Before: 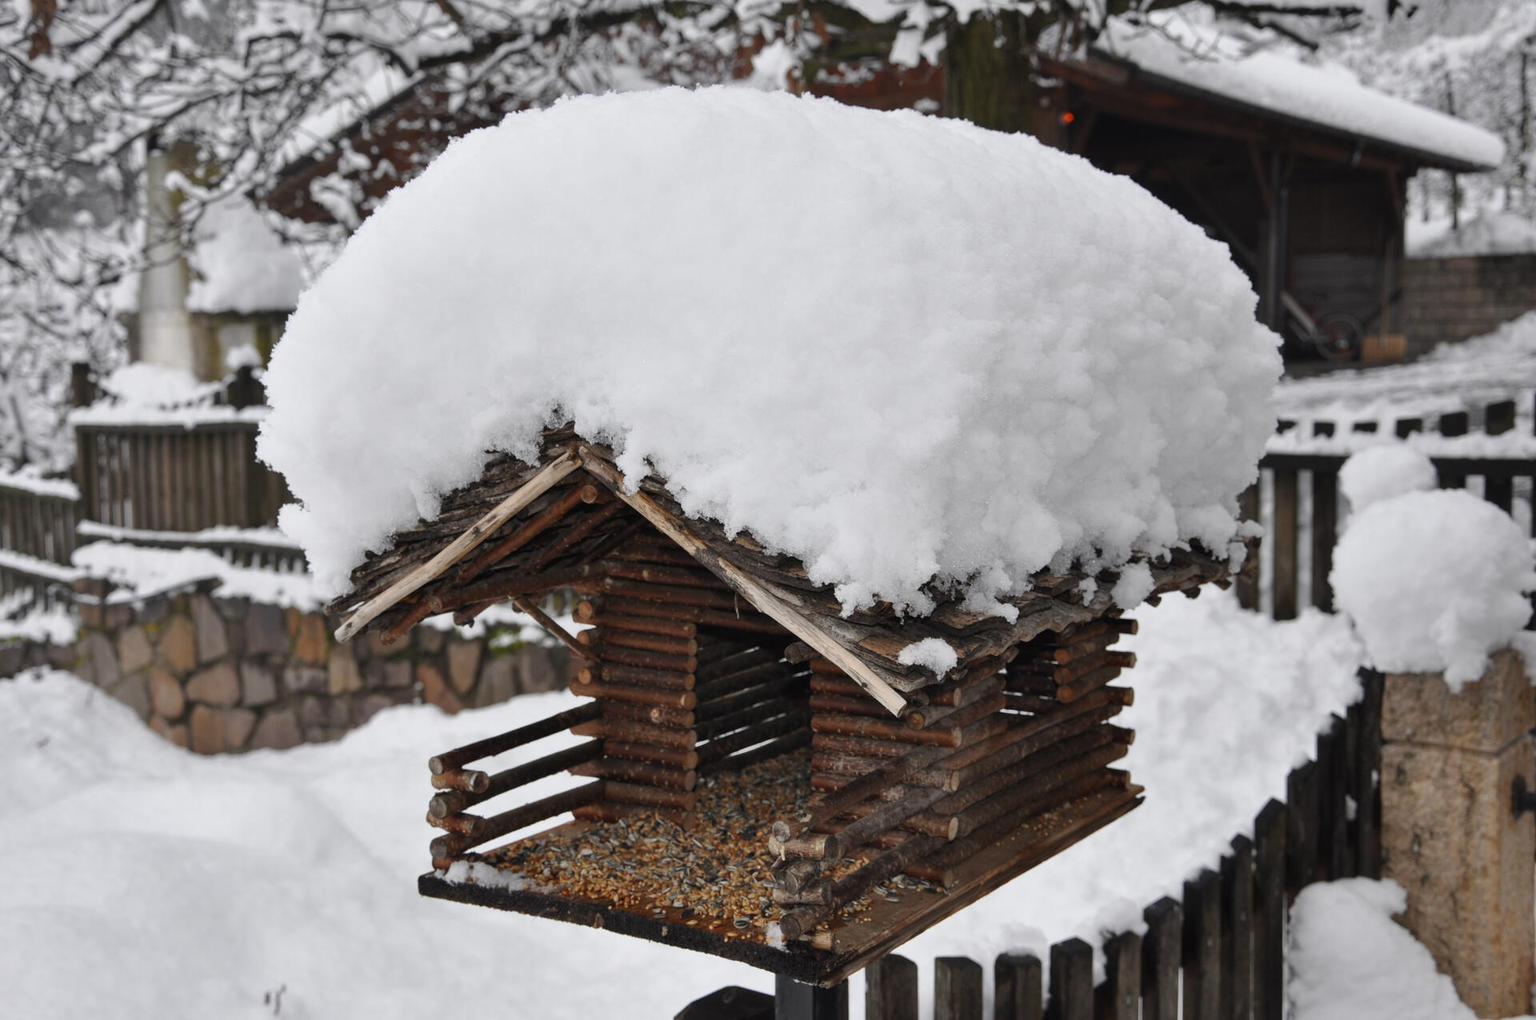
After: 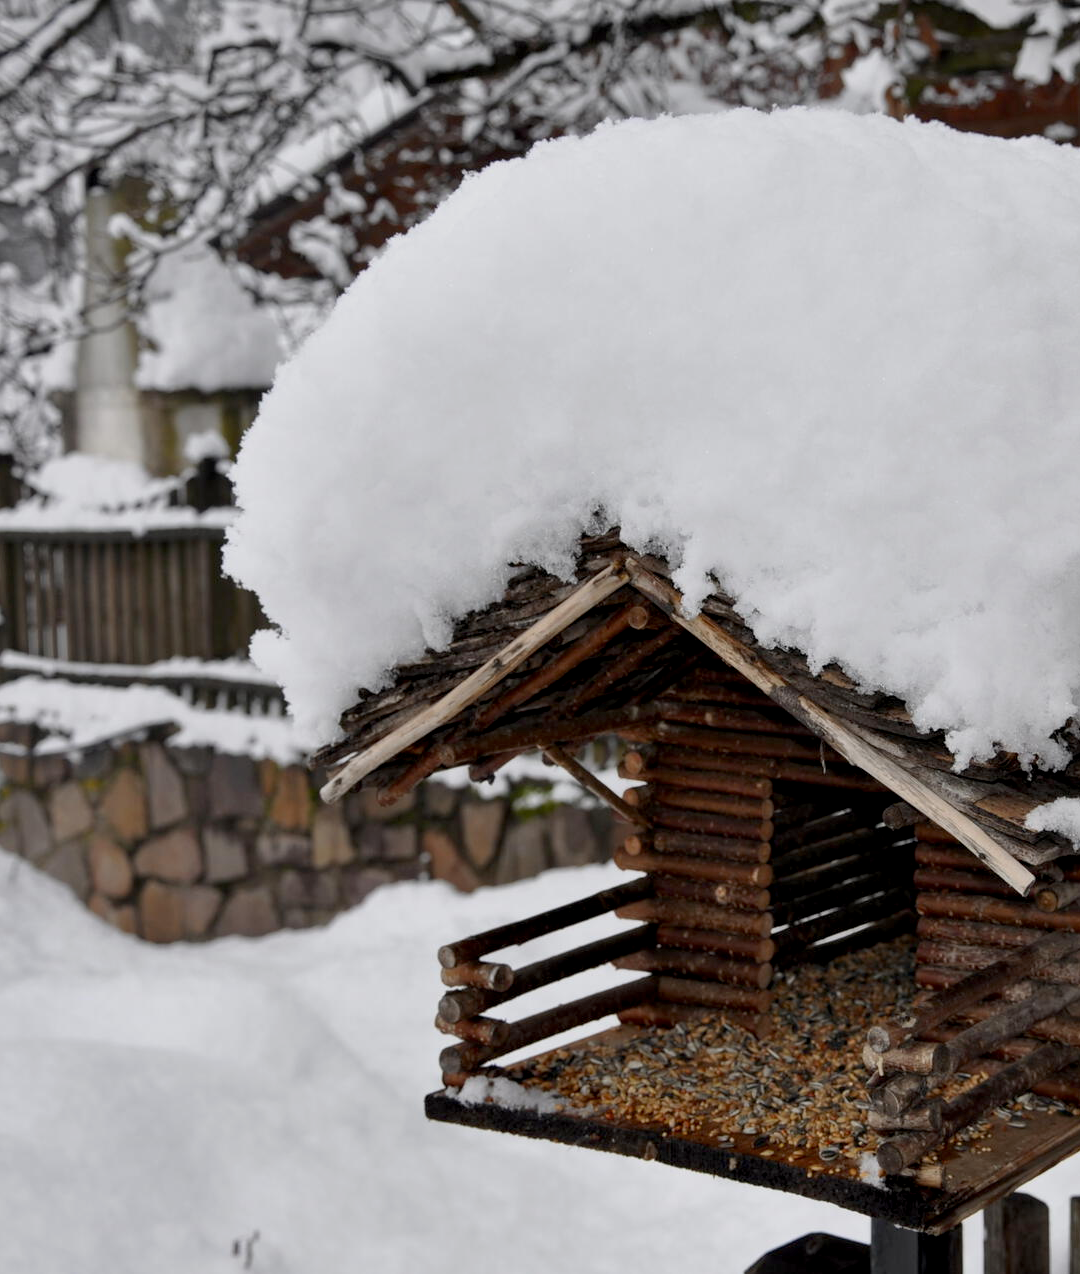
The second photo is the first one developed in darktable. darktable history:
crop: left 5.114%, right 38.589%
exposure: black level correction 0.009, exposure -0.159 EV, compensate highlight preservation false
